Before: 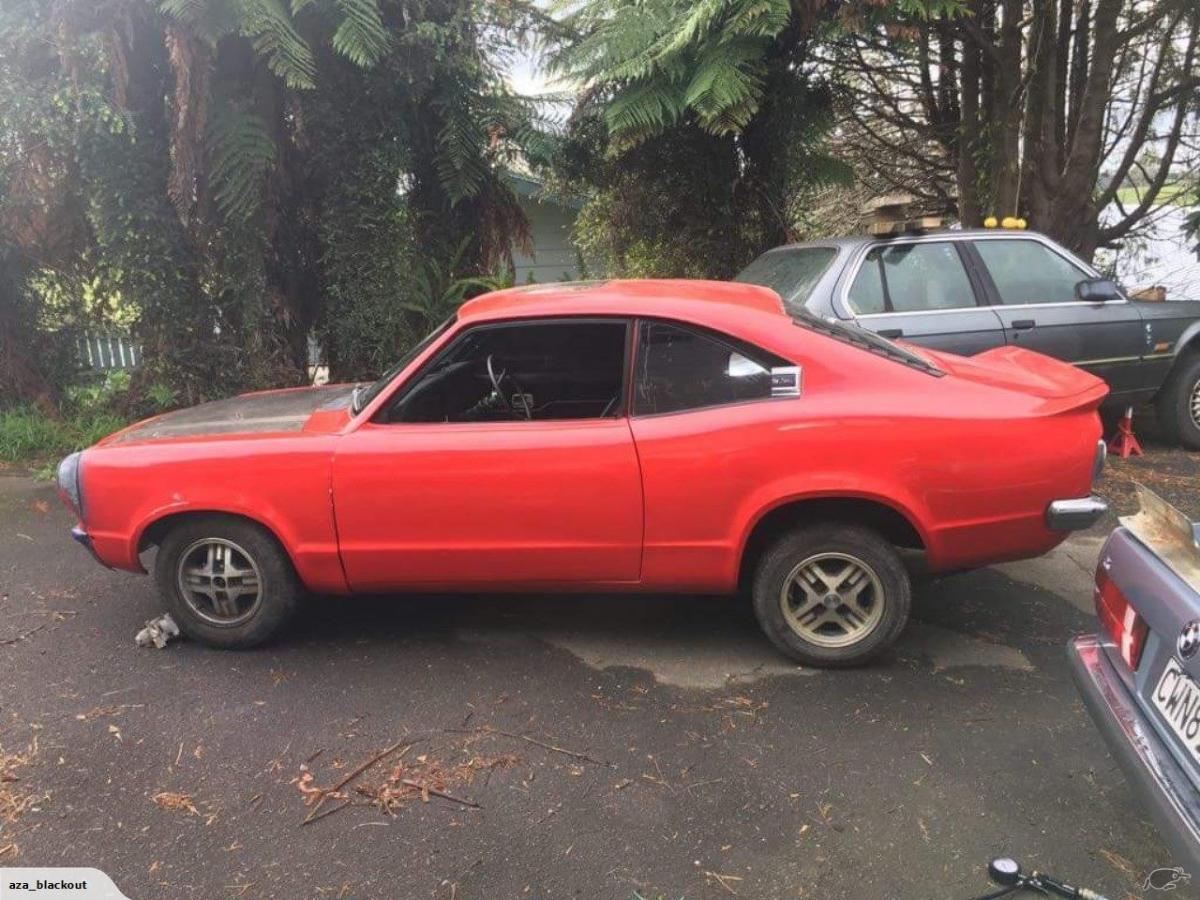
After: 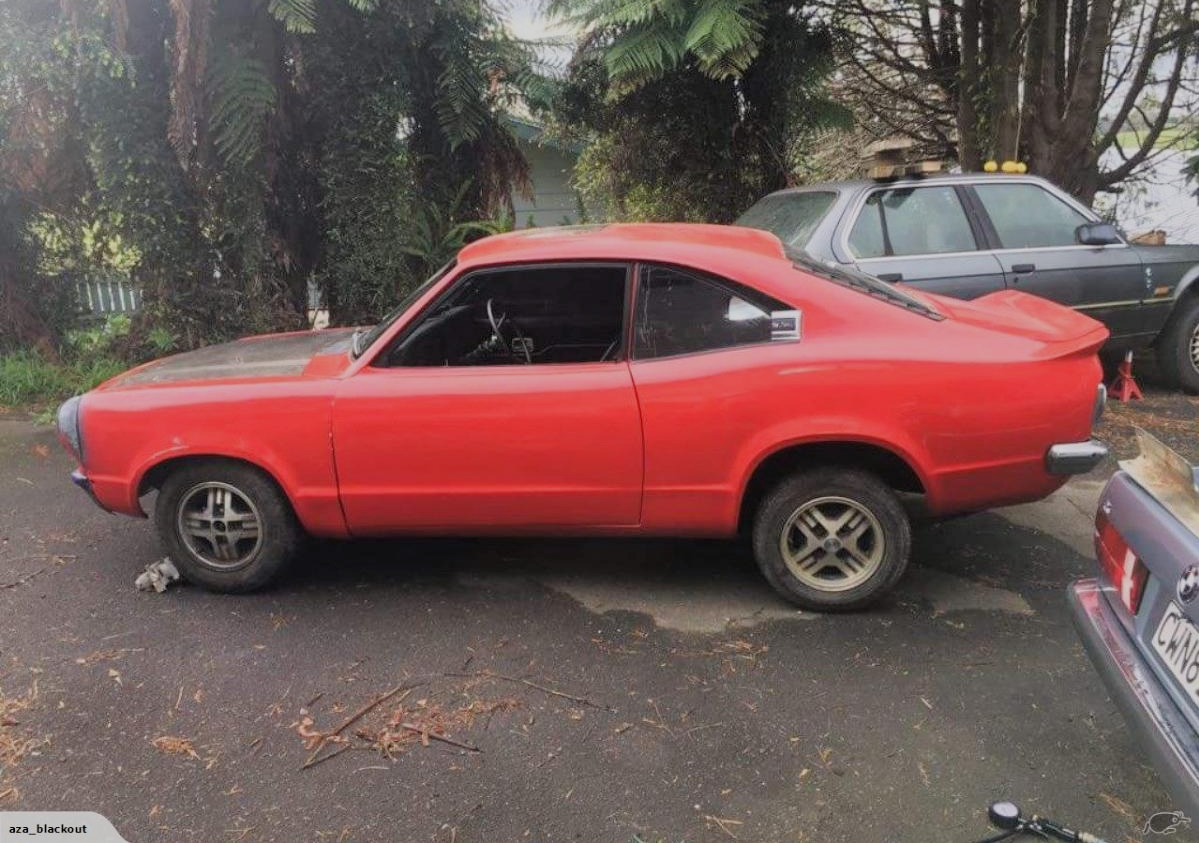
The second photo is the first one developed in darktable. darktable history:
filmic rgb: black relative exposure -7.65 EV, white relative exposure 4.56 EV, threshold 5.94 EV, hardness 3.61, enable highlight reconstruction true
crop and rotate: top 6.274%
